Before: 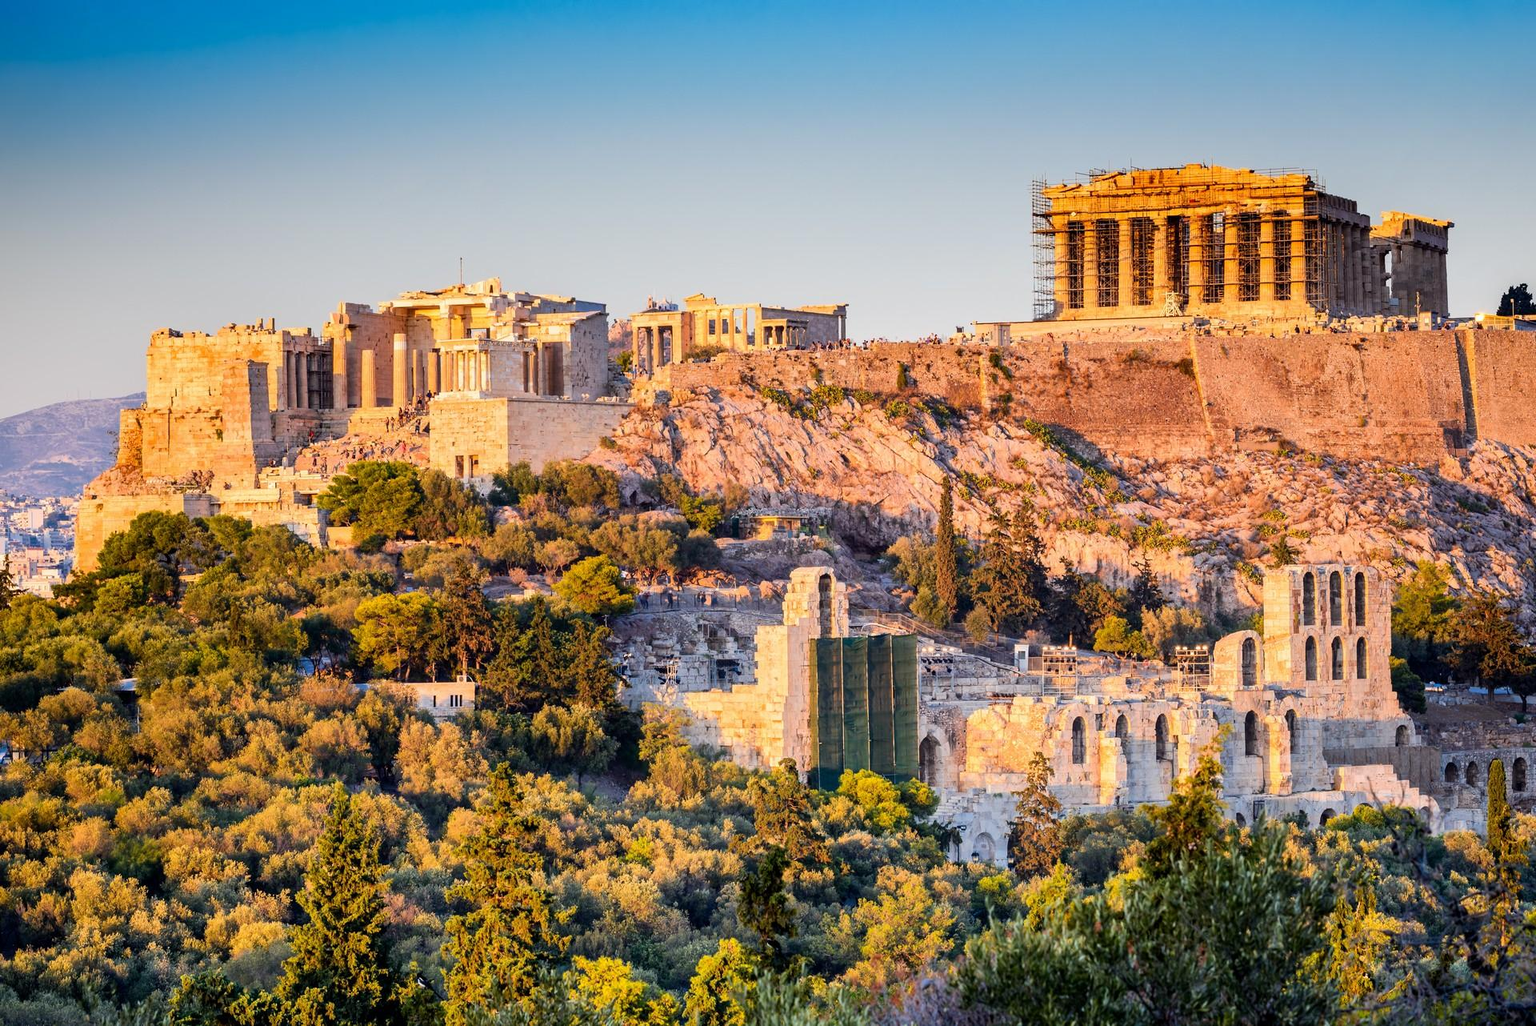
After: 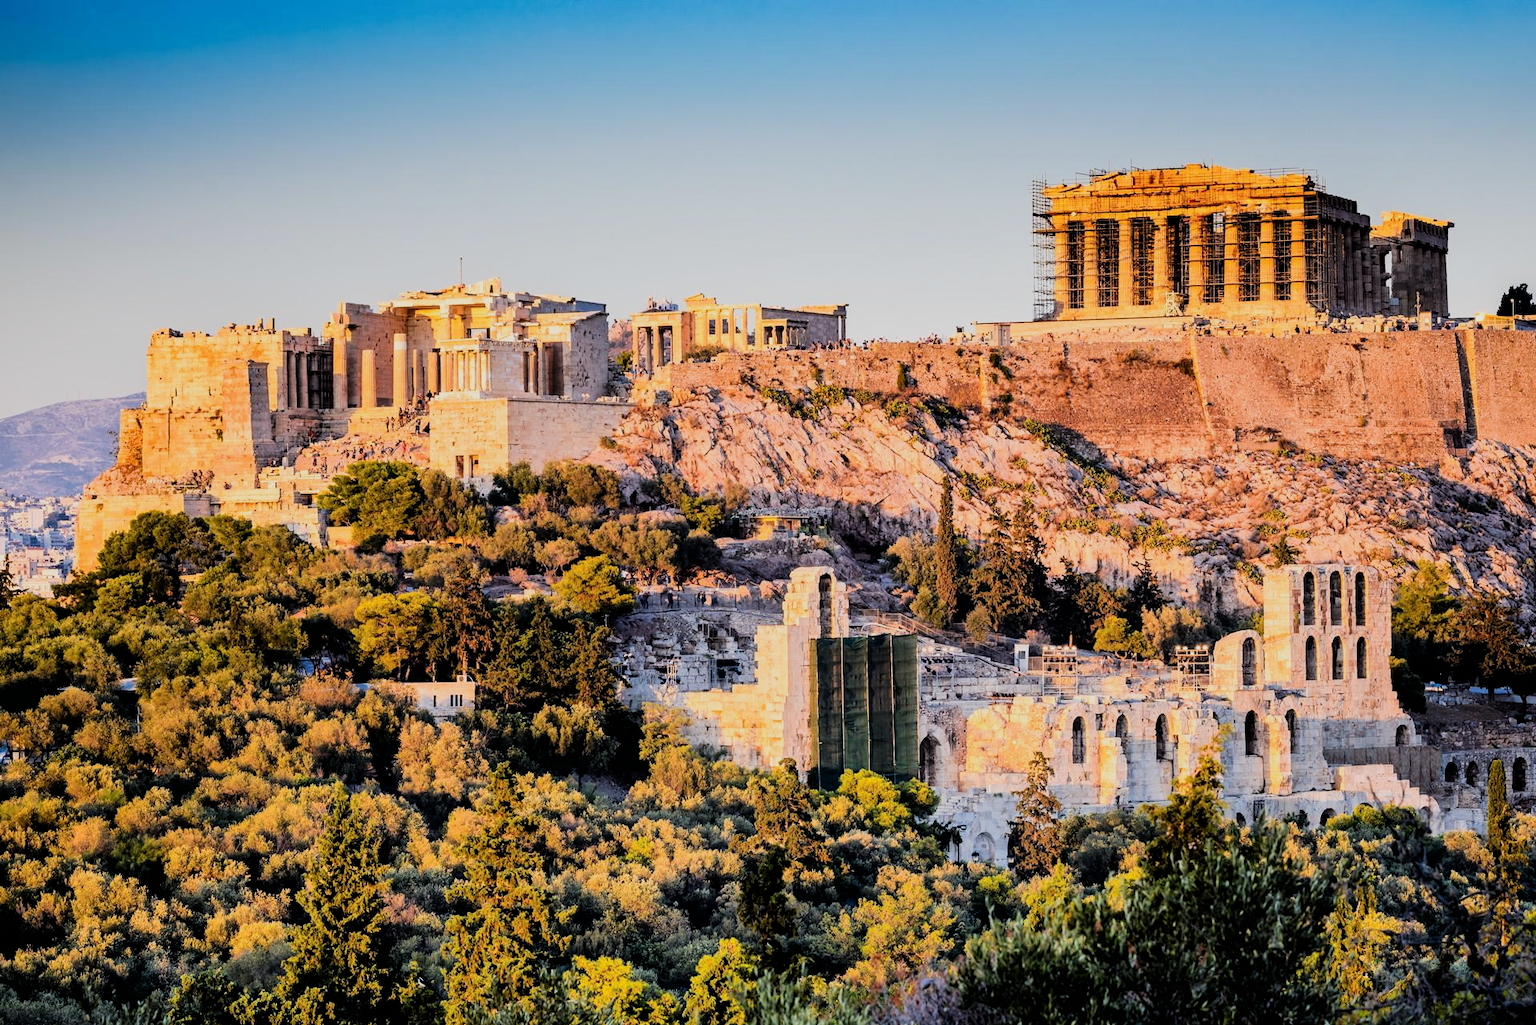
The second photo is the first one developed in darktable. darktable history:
filmic rgb: black relative exposure -5.11 EV, white relative exposure 3.96 EV, hardness 2.88, contrast 1.299, highlights saturation mix -31.39%
